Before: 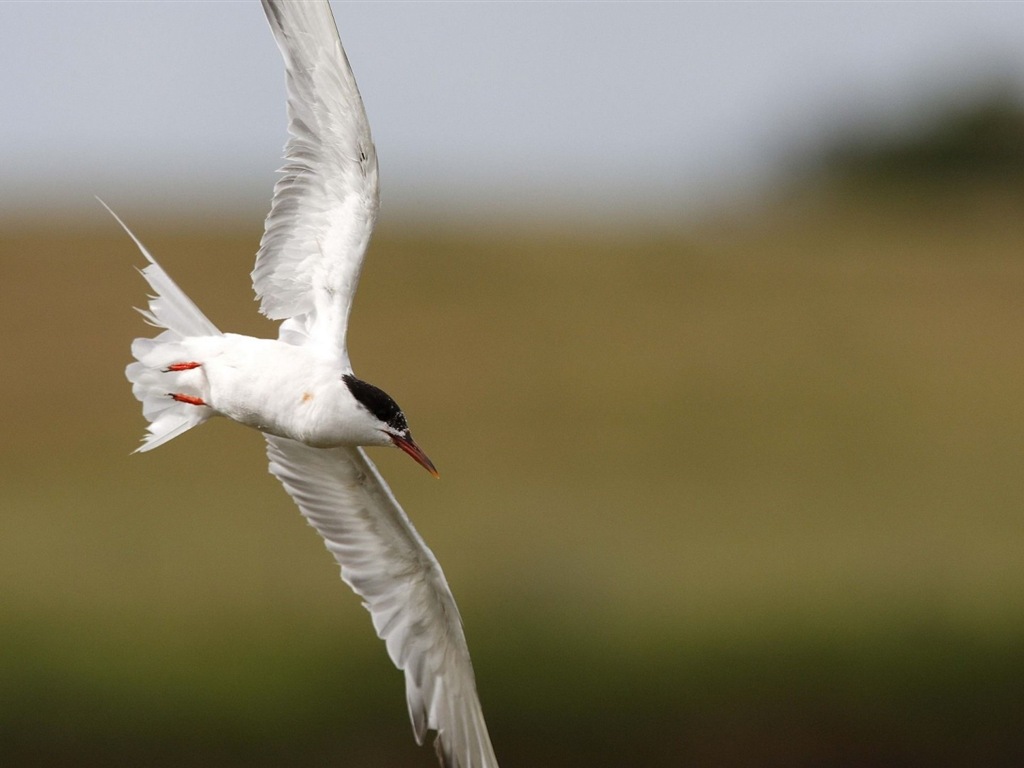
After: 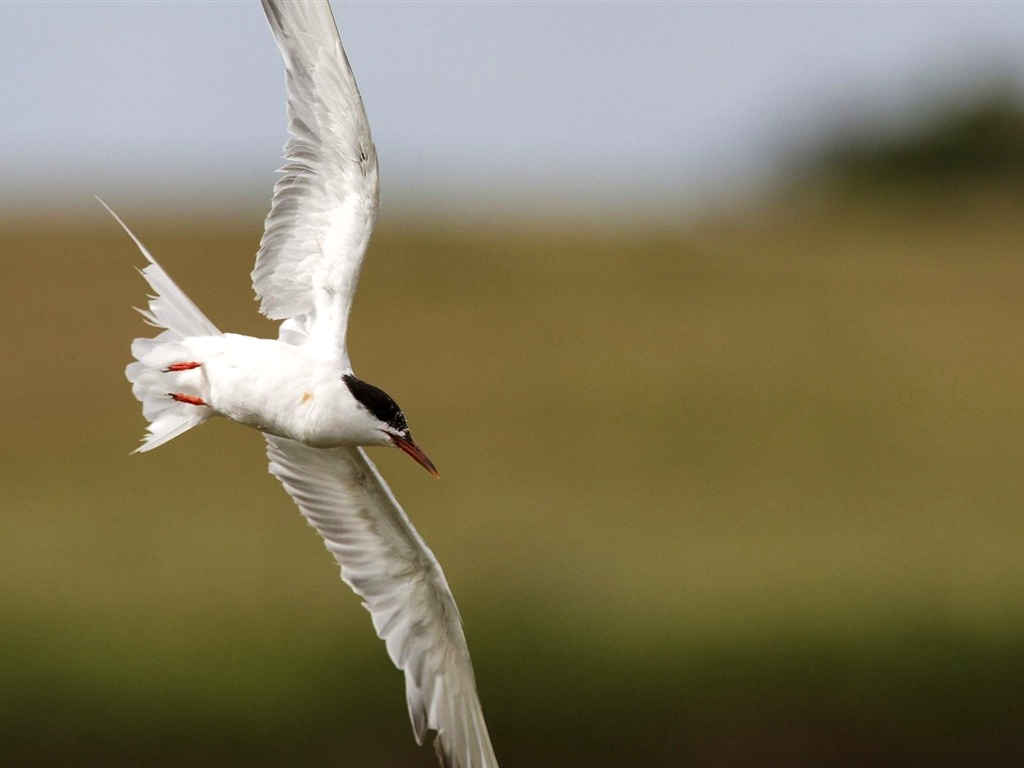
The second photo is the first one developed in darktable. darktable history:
local contrast: mode bilateral grid, contrast 20, coarseness 50, detail 128%, midtone range 0.2
velvia: on, module defaults
